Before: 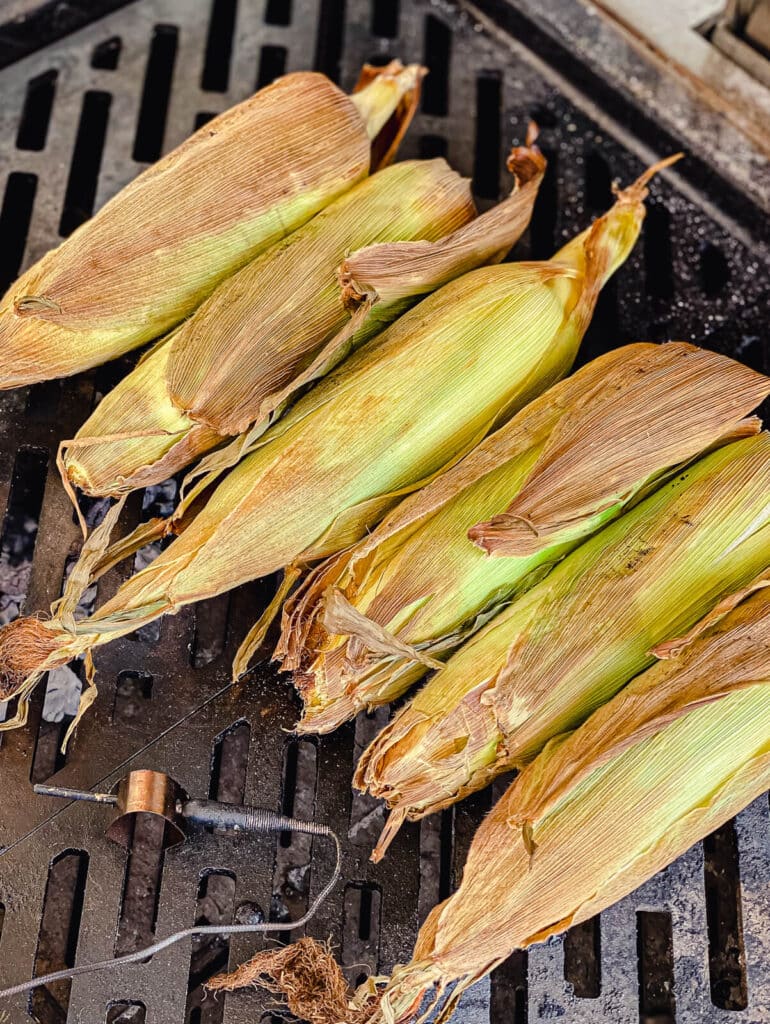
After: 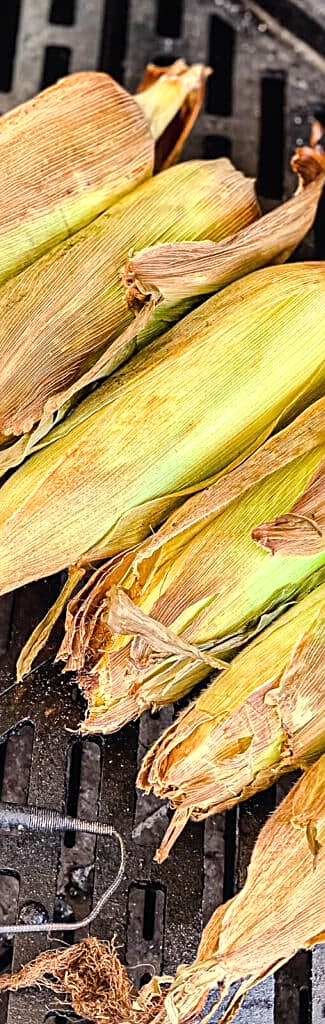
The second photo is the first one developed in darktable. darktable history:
crop: left 28.177%, right 29.519%
base curve: curves: ch0 [(0, 0) (0.688, 0.865) (1, 1)]
sharpen: on, module defaults
local contrast: highlights 104%, shadows 97%, detail 119%, midtone range 0.2
